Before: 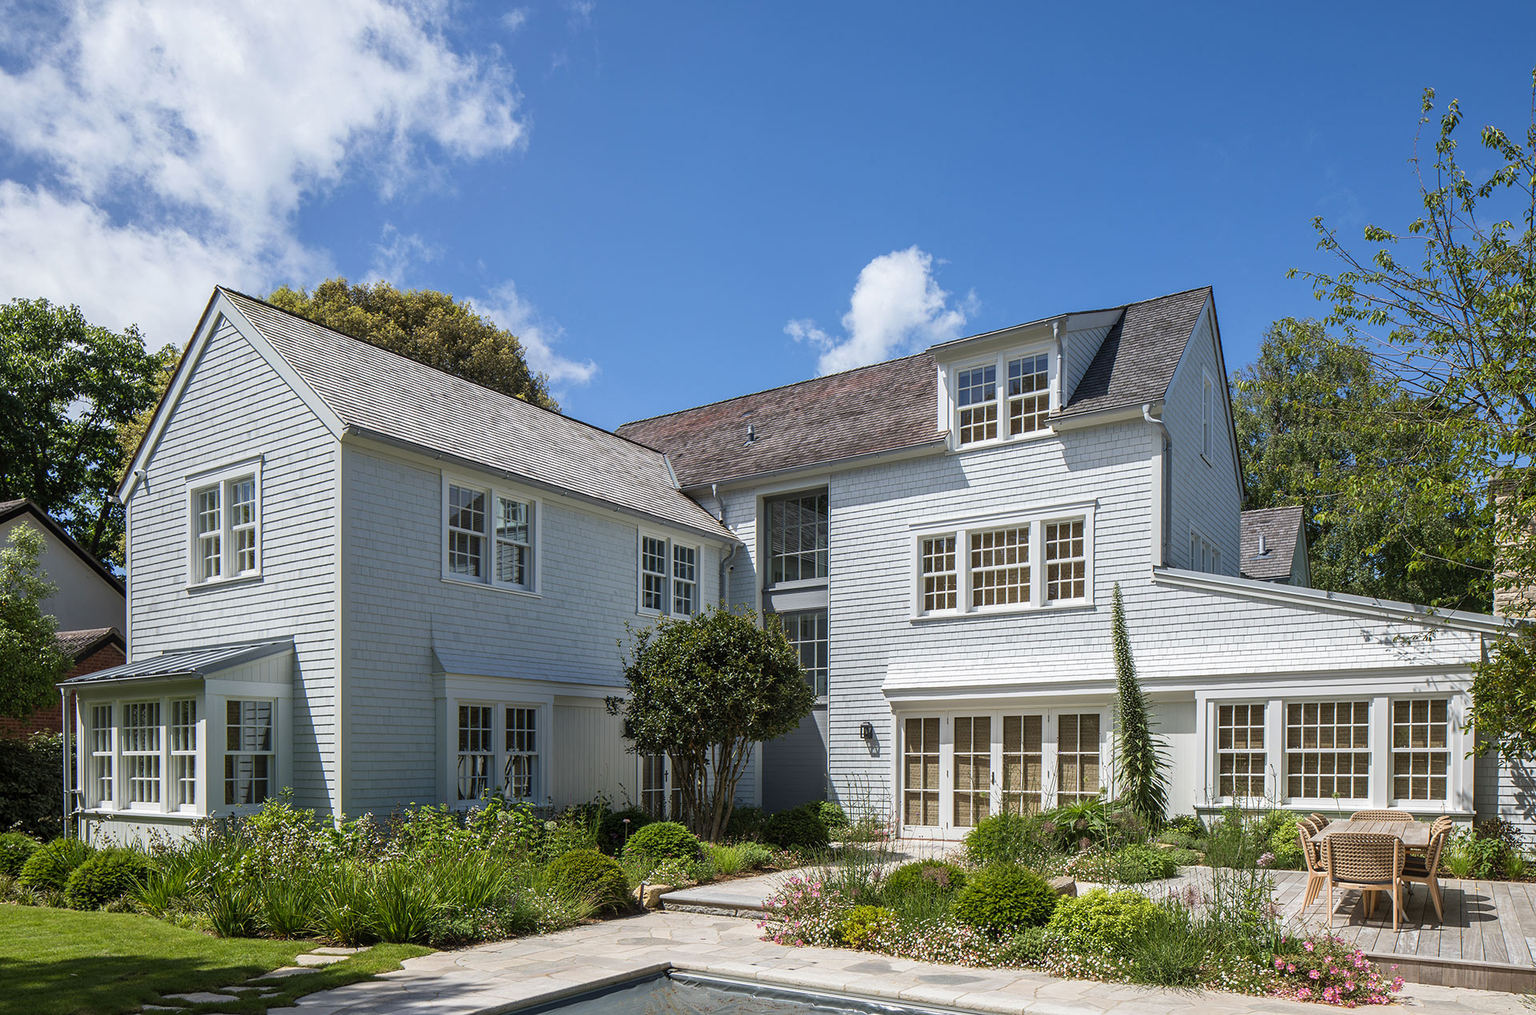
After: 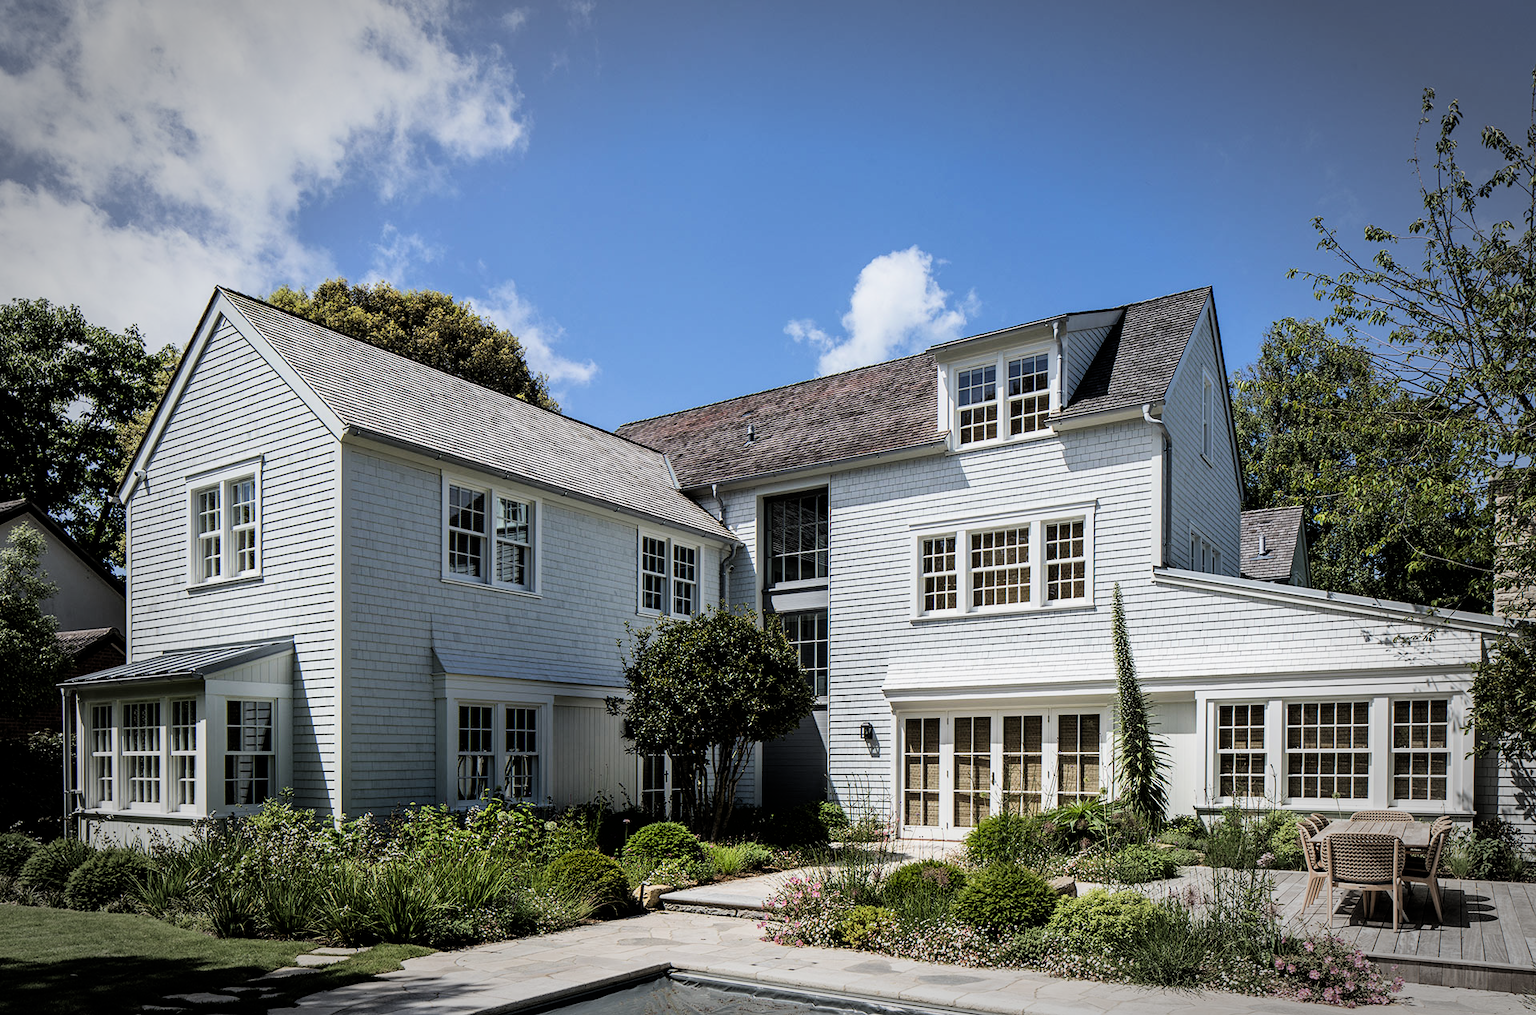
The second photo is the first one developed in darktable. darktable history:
vignetting: fall-off start 70.88%, width/height ratio 1.334
filmic rgb: black relative exposure -4.03 EV, white relative exposure 2.98 EV, threshold 3 EV, hardness 2.99, contrast 1.489, enable highlight reconstruction true
